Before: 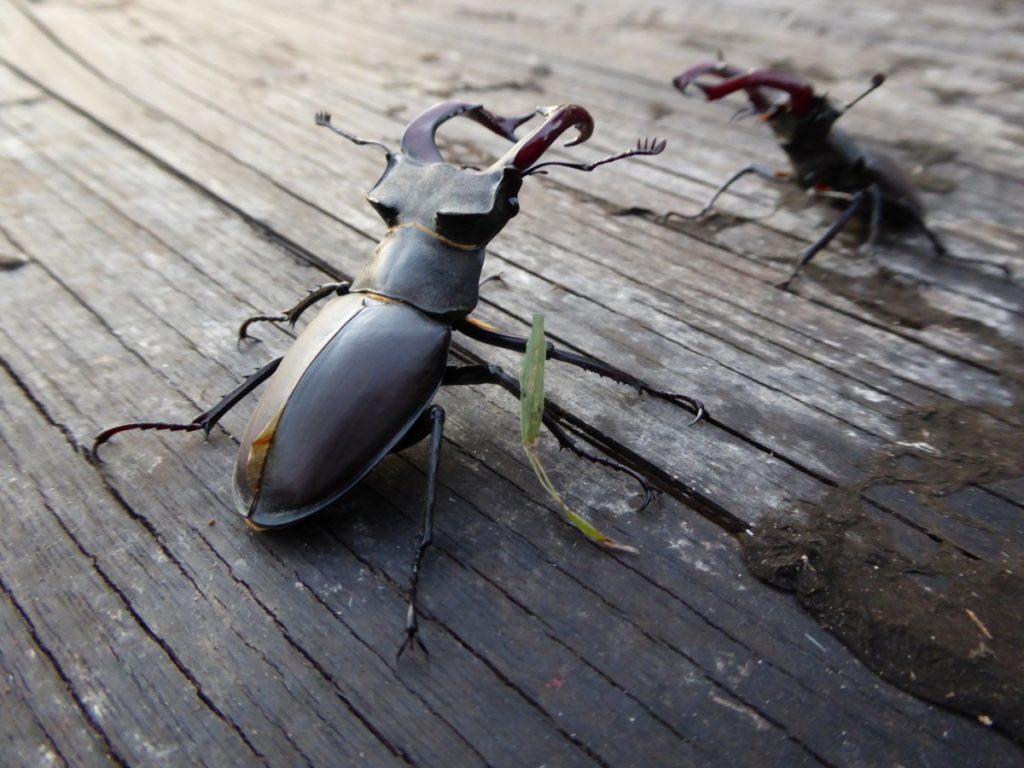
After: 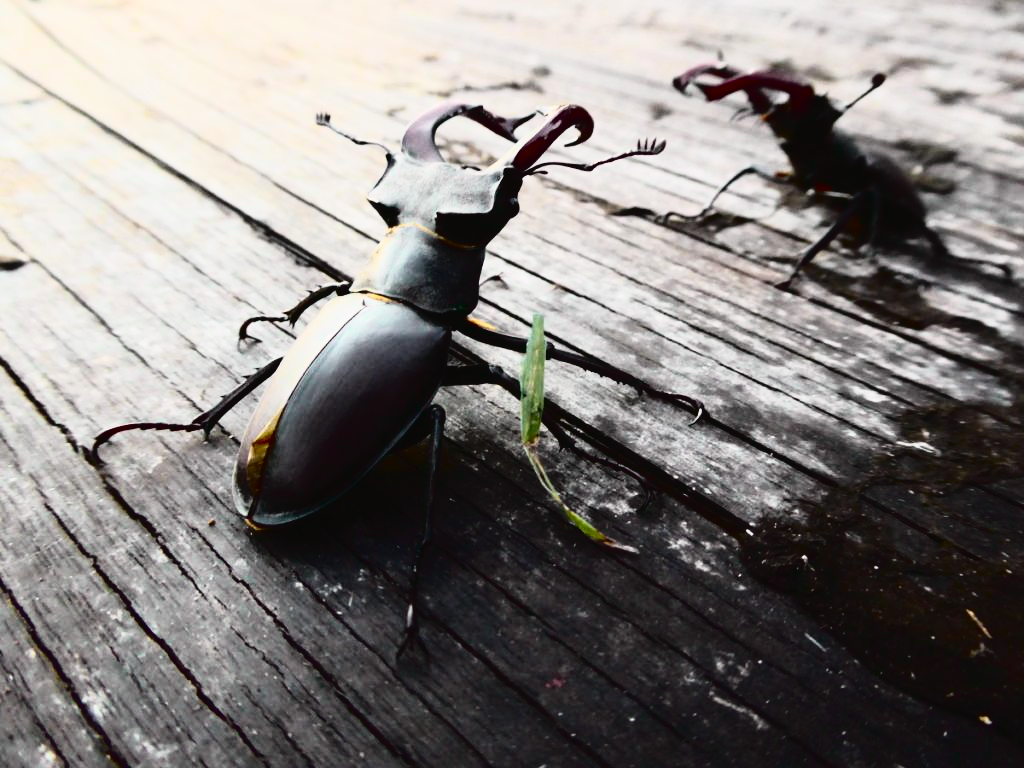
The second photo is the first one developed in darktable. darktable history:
tone curve: curves: ch0 [(0, 0.022) (0.177, 0.086) (0.392, 0.438) (0.704, 0.844) (0.858, 0.938) (1, 0.981)]; ch1 [(0, 0) (0.402, 0.36) (0.476, 0.456) (0.498, 0.497) (0.518, 0.521) (0.58, 0.598) (0.619, 0.65) (0.692, 0.737) (1, 1)]; ch2 [(0, 0) (0.415, 0.438) (0.483, 0.499) (0.503, 0.503) (0.526, 0.532) (0.563, 0.604) (0.626, 0.697) (0.699, 0.753) (0.997, 0.858)], color space Lab, independent channels
contrast brightness saturation: contrast 0.28
